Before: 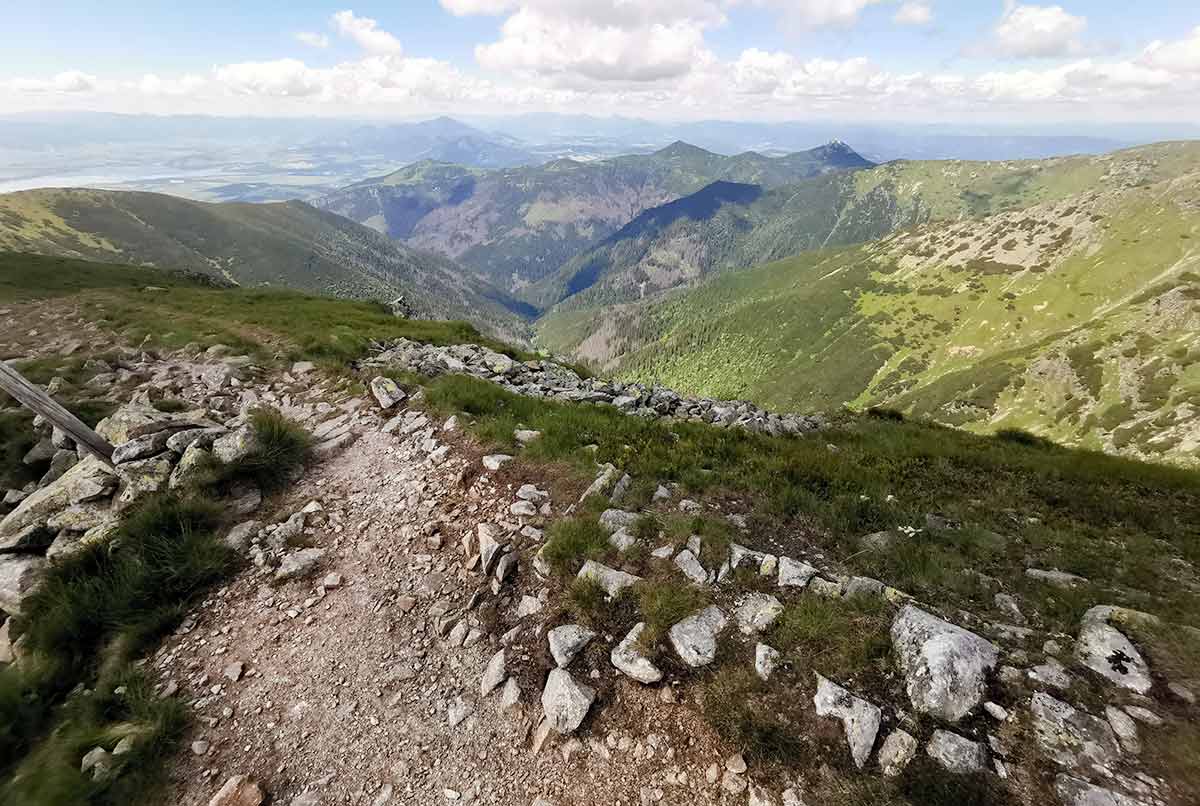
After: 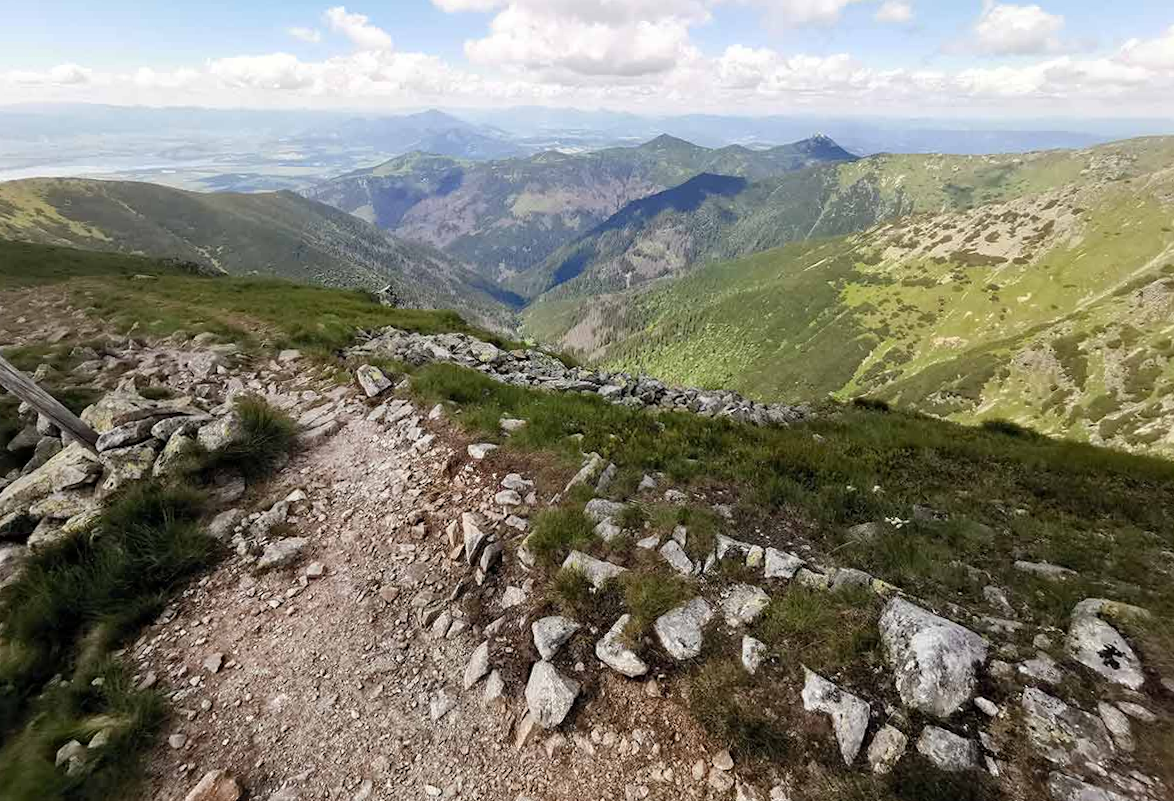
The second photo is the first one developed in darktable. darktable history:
rotate and perspective: rotation 0.226°, lens shift (vertical) -0.042, crop left 0.023, crop right 0.982, crop top 0.006, crop bottom 0.994
